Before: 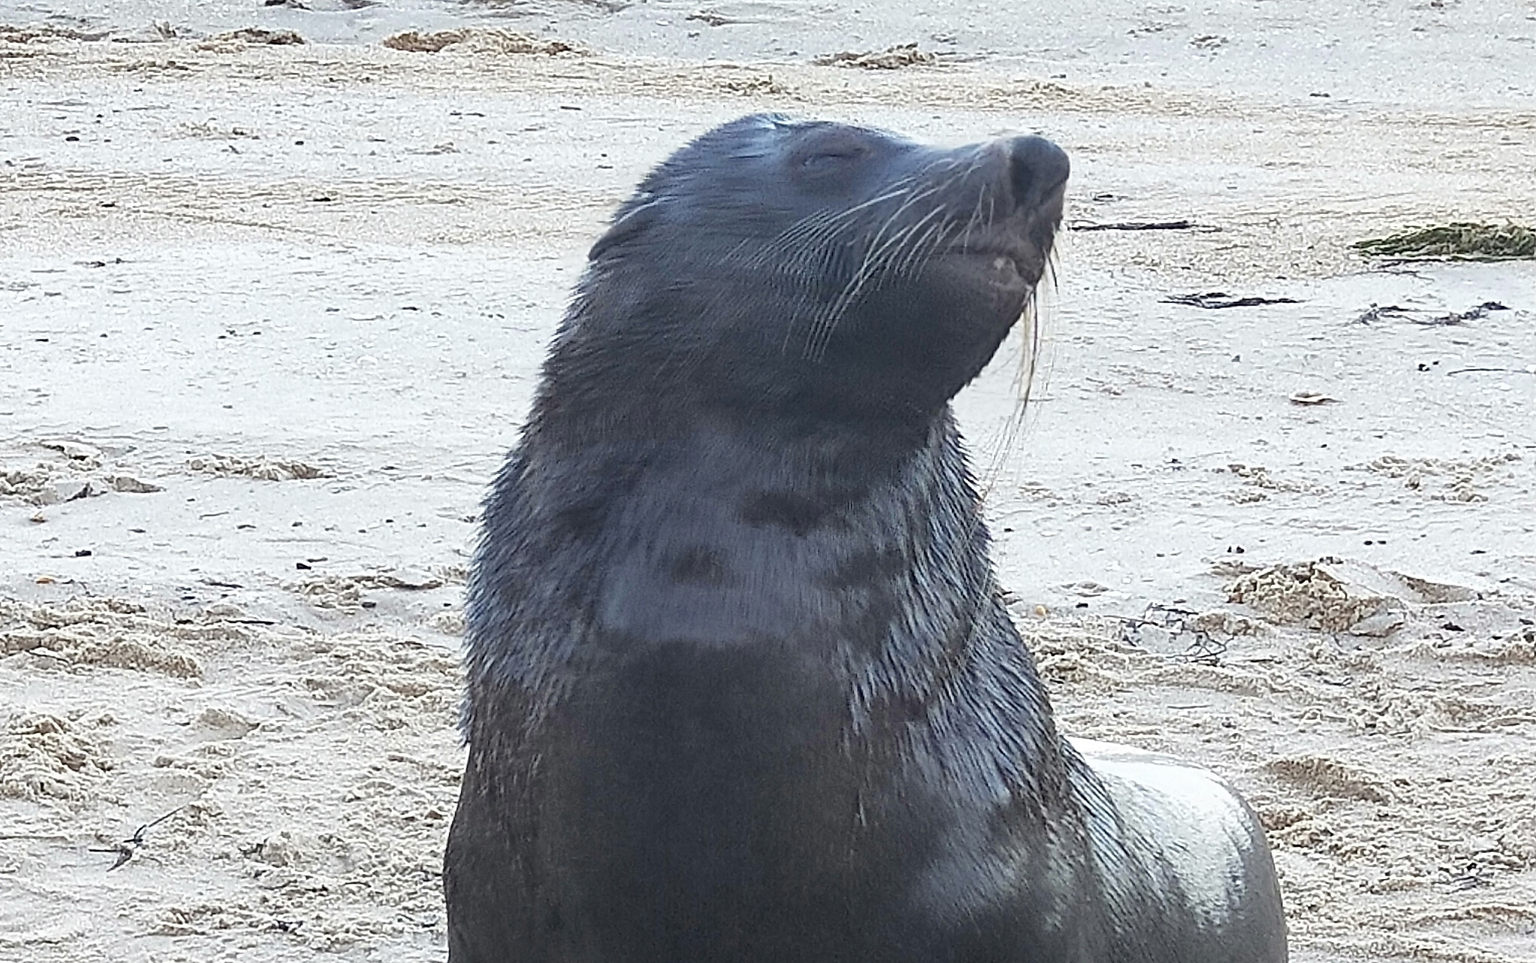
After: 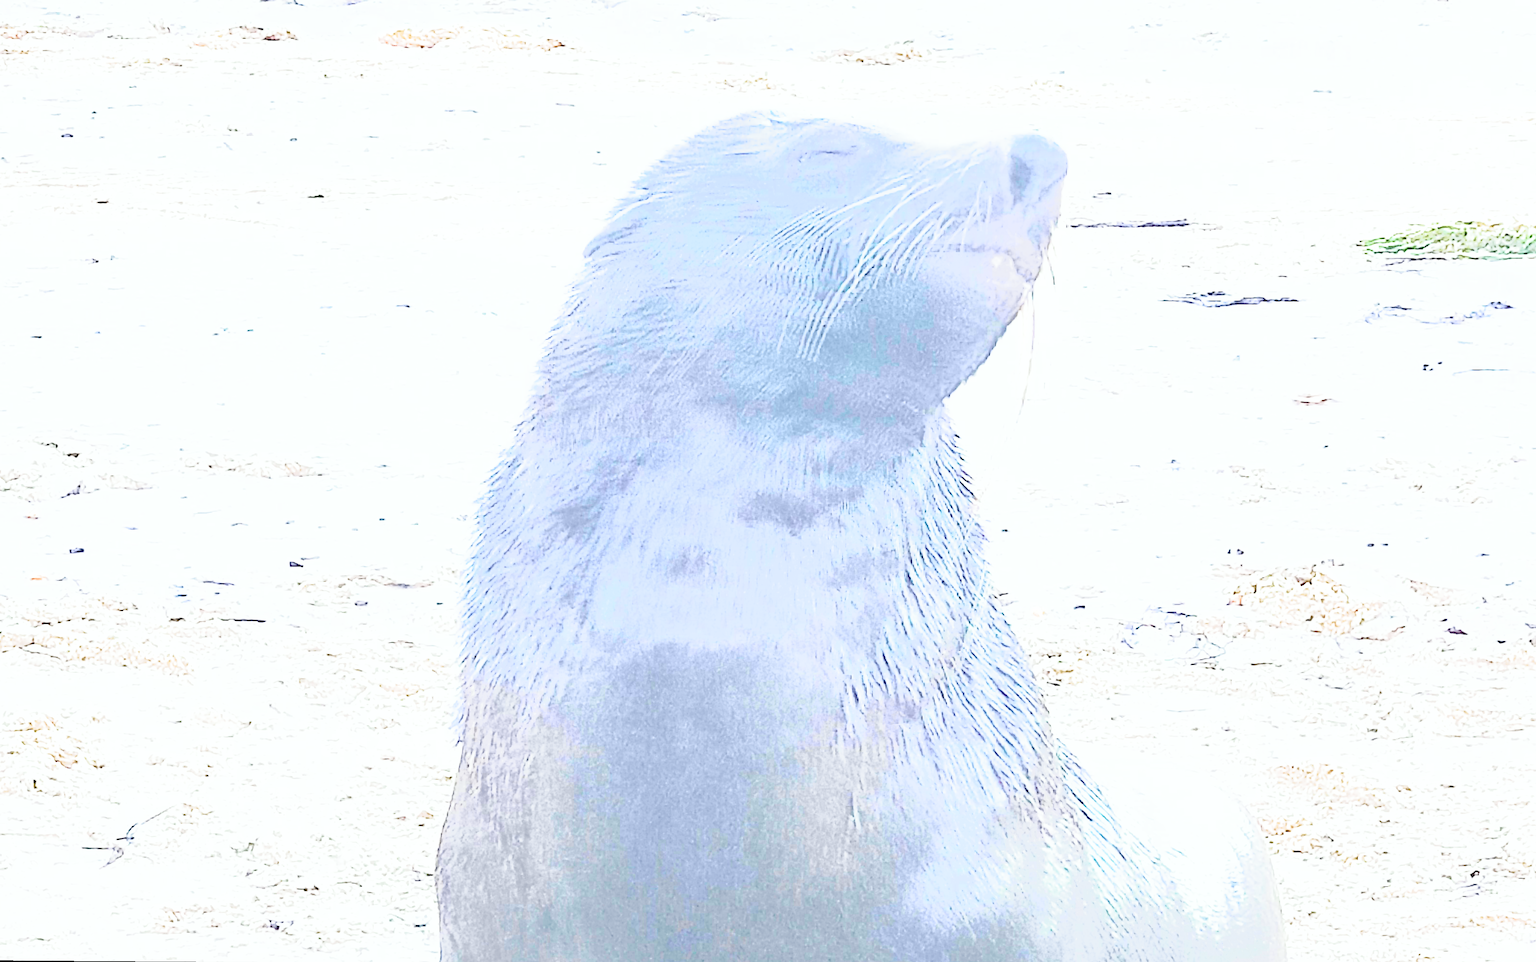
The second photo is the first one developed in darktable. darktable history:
filmic rgb: middle gray luminance 4.29%, black relative exposure -13 EV, white relative exposure 5 EV, threshold 6 EV, target black luminance 0%, hardness 5.19, latitude 59.69%, contrast 0.767, highlights saturation mix 5%, shadows ↔ highlights balance 25.95%, add noise in highlights 0, color science v3 (2019), use custom middle-gray values true, iterations of high-quality reconstruction 0, contrast in highlights soft, enable highlight reconstruction true
exposure: exposure 2 EV, compensate exposure bias true, compensate highlight preservation false
tone curve: curves: ch0 [(0, 0.022) (0.114, 0.088) (0.282, 0.316) (0.446, 0.511) (0.613, 0.693) (0.786, 0.843) (0.999, 0.949)]; ch1 [(0, 0) (0.395, 0.343) (0.463, 0.427) (0.486, 0.474) (0.503, 0.5) (0.535, 0.522) (0.555, 0.566) (0.594, 0.614) (0.755, 0.793) (1, 1)]; ch2 [(0, 0) (0.369, 0.388) (0.449, 0.431) (0.501, 0.5) (0.528, 0.517) (0.561, 0.59) (0.612, 0.646) (0.697, 0.721) (1, 1)], color space Lab, independent channels, preserve colors none
rotate and perspective: rotation 0.192°, lens shift (horizontal) -0.015, crop left 0.005, crop right 0.996, crop top 0.006, crop bottom 0.99
levels: levels [0, 0.476, 0.951]
tone equalizer: -7 EV -0.63 EV, -6 EV 1 EV, -5 EV -0.45 EV, -4 EV 0.43 EV, -3 EV 0.41 EV, -2 EV 0.15 EV, -1 EV -0.15 EV, +0 EV -0.39 EV, smoothing diameter 25%, edges refinement/feathering 10, preserve details guided filter
